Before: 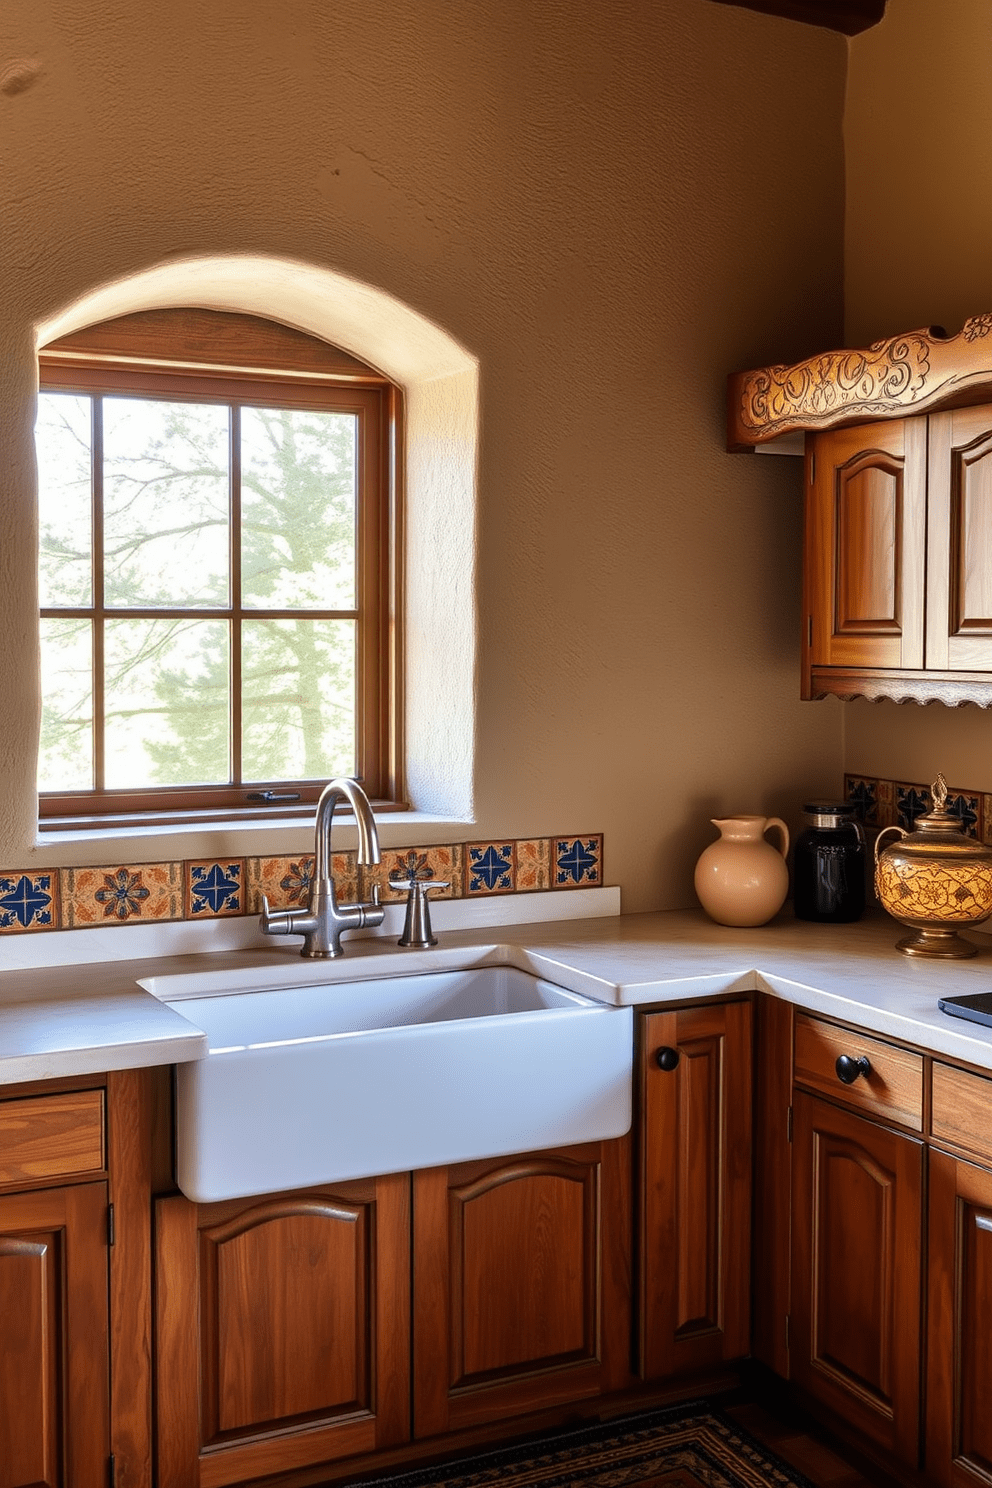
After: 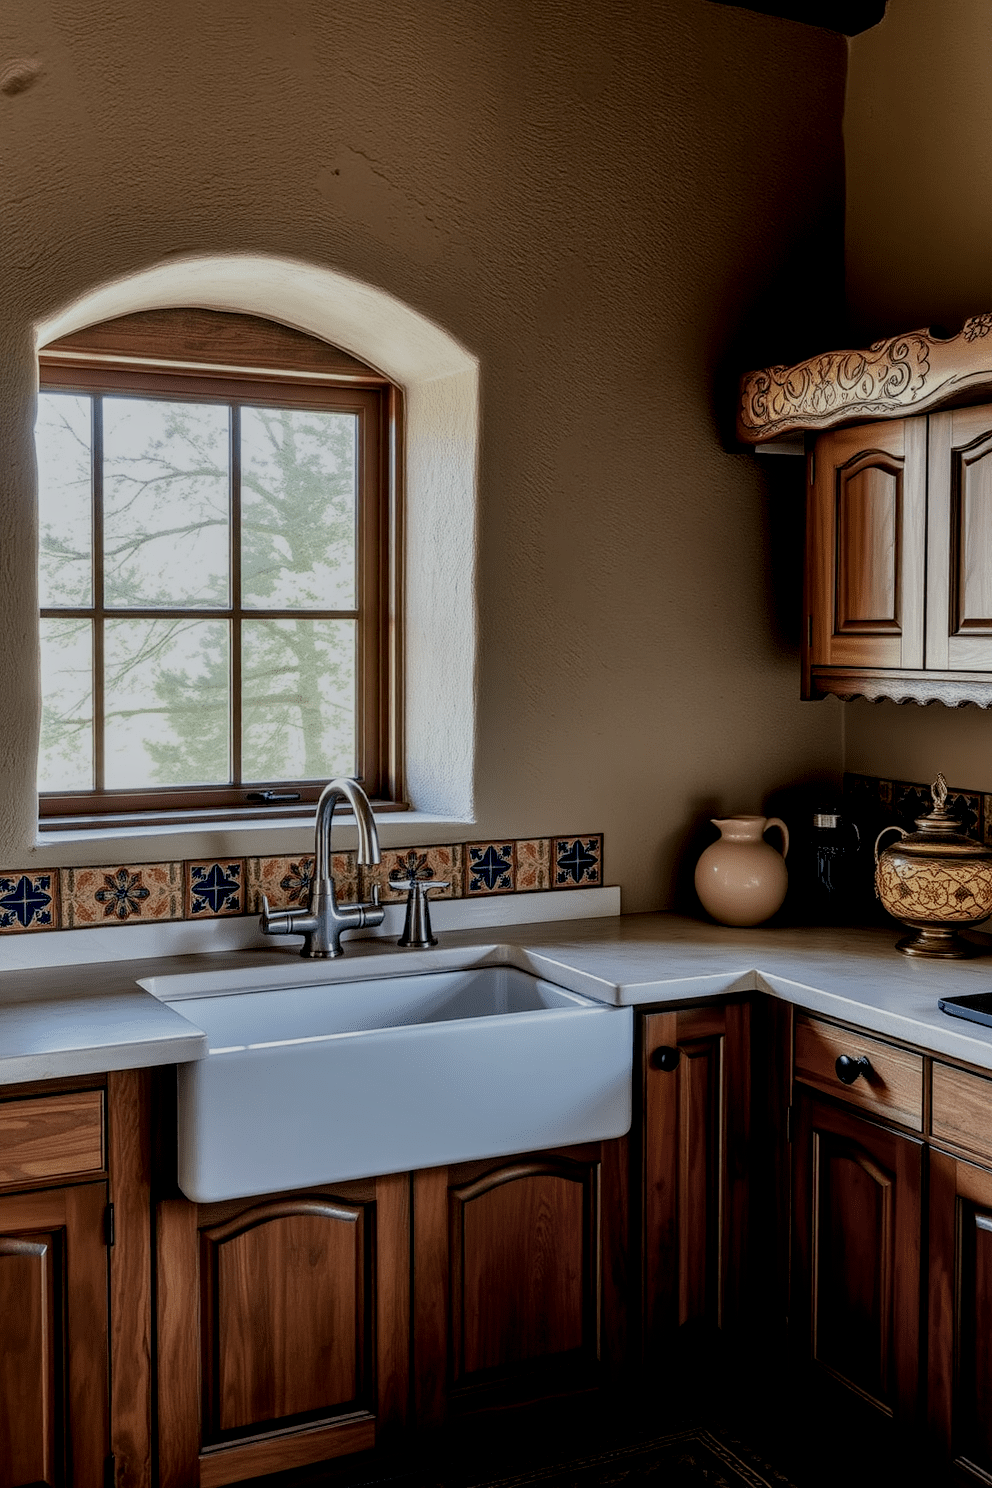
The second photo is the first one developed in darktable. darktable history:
color balance rgb: shadows lift › hue 86.33°, power › luminance -7.633%, power › chroma 1.12%, power › hue 216.24°, linear chroma grading › shadows -2.022%, linear chroma grading › highlights -14.894%, linear chroma grading › global chroma -9.626%, linear chroma grading › mid-tones -10.201%, perceptual saturation grading › global saturation 1.71%, perceptual saturation grading › highlights -2.165%, perceptual saturation grading › mid-tones 4.116%, perceptual saturation grading › shadows 6.934%
local contrast: highlights 62%, detail 143%, midtone range 0.428
exposure: black level correction 0.009, exposure -0.618 EV, compensate highlight preservation false
filmic rgb: middle gray luminance 18.22%, black relative exposure -8.96 EV, white relative exposure 3.7 EV, target black luminance 0%, hardness 4.93, latitude 68.24%, contrast 0.958, highlights saturation mix 21.24%, shadows ↔ highlights balance 21.92%
